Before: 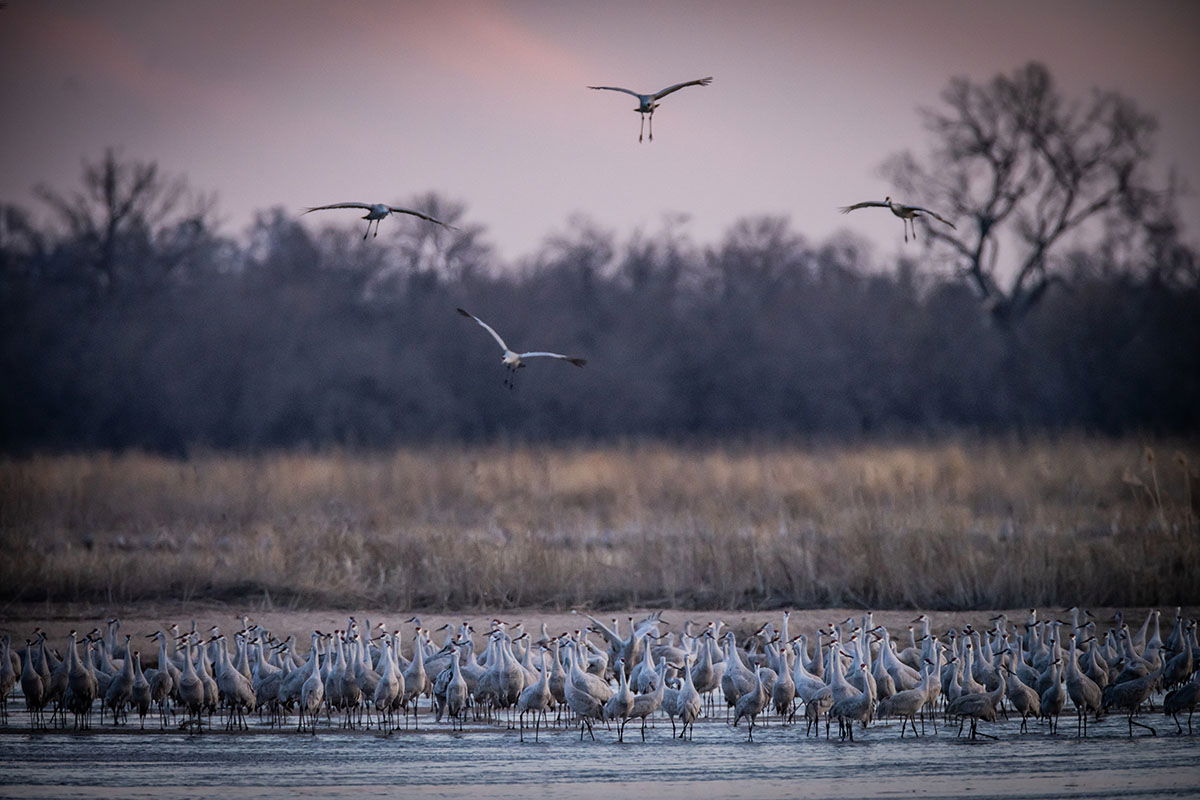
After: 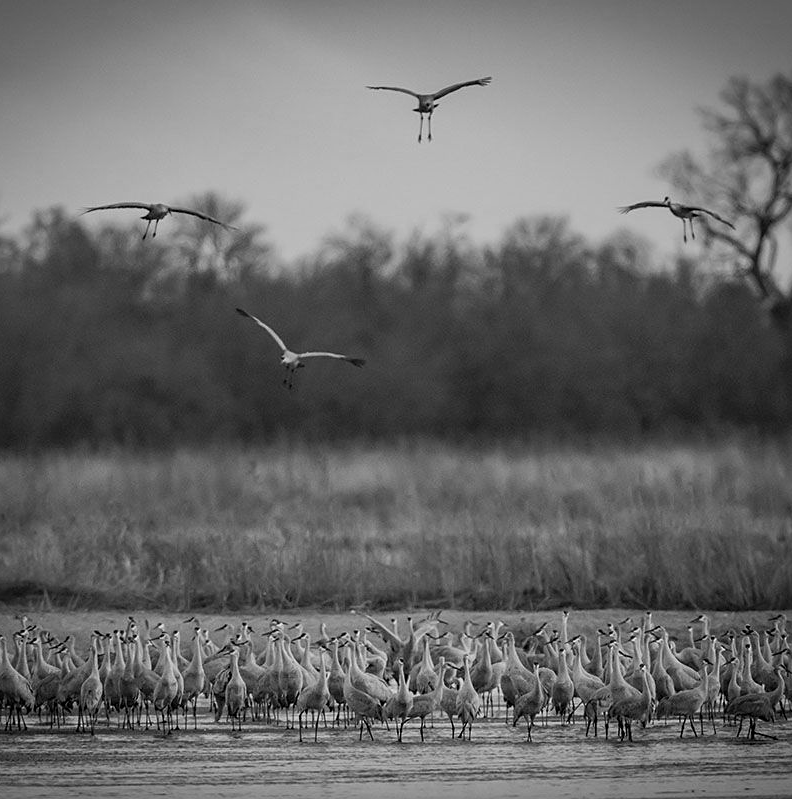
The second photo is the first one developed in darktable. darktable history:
crop and rotate: left 18.442%, right 15.508%
sharpen: amount 0.2
monochrome: a -6.99, b 35.61, size 1.4
